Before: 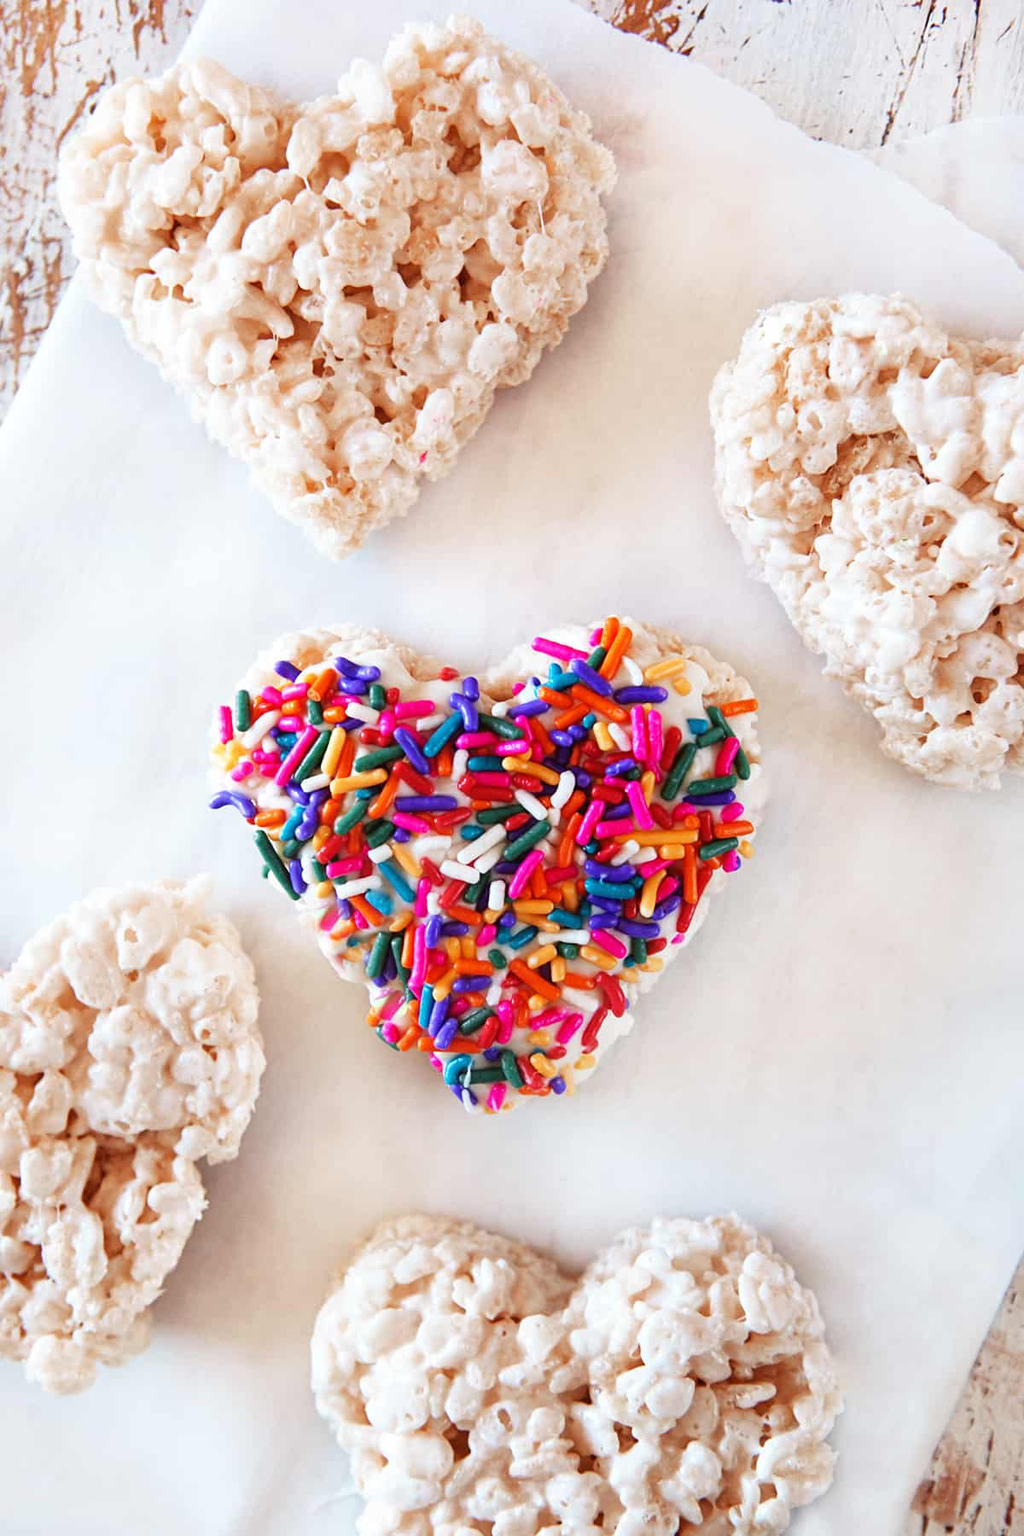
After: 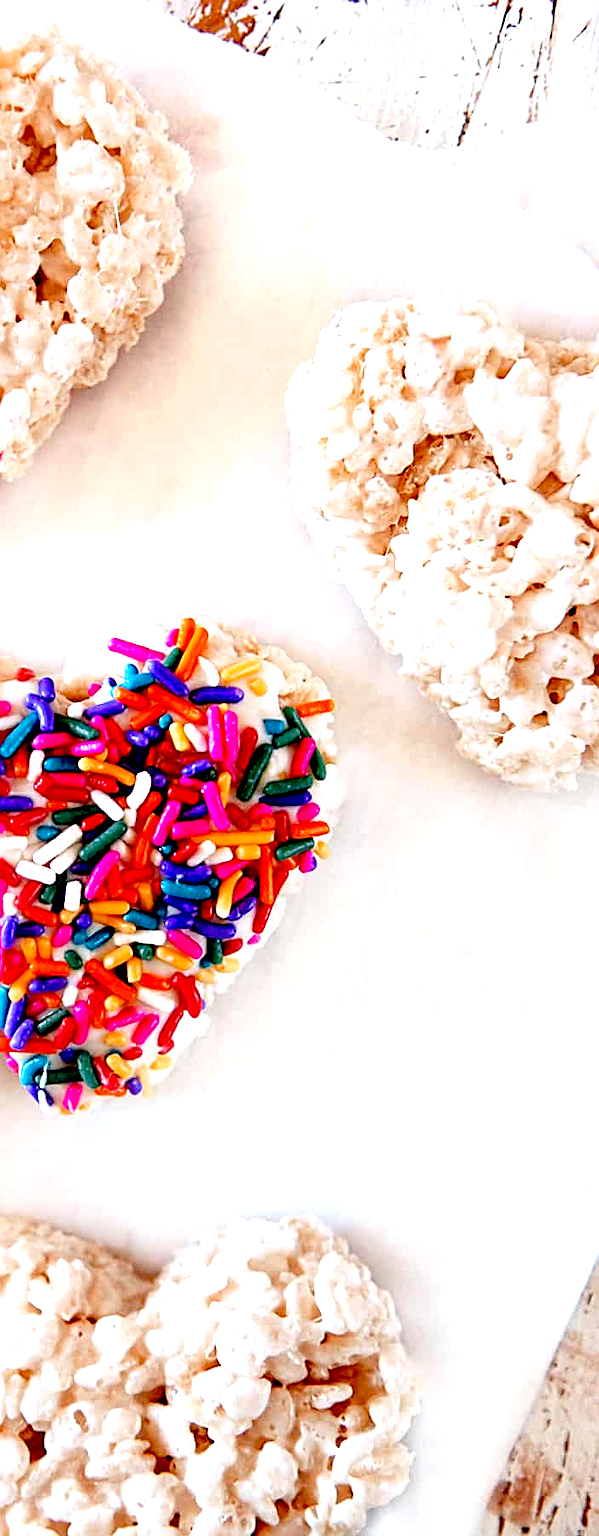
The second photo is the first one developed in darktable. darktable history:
crop: left 41.438%
exposure: black level correction 0.041, exposure 0.498 EV, compensate exposure bias true, compensate highlight preservation false
sharpen: on, module defaults
